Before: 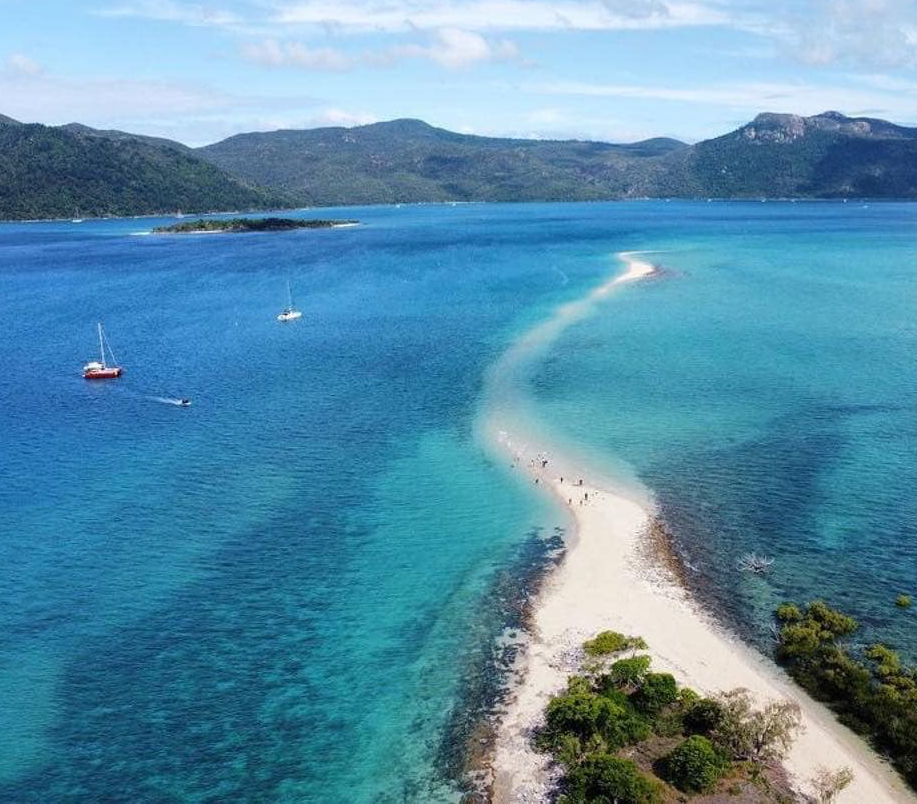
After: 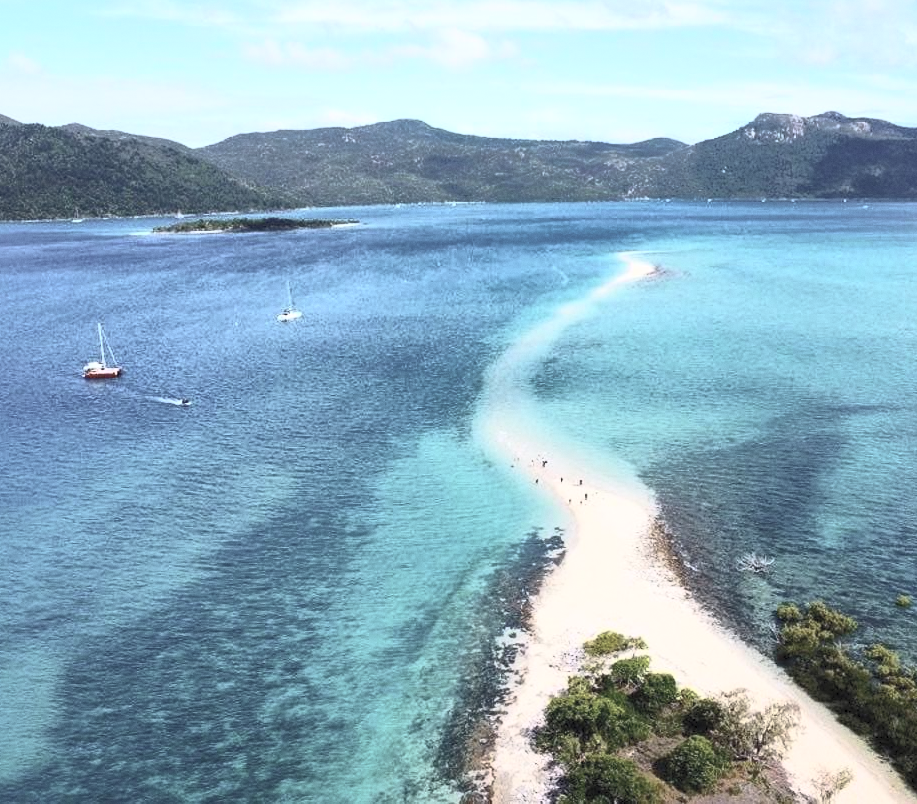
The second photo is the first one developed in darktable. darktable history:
shadows and highlights: highlights -60
contrast brightness saturation: contrast 0.57, brightness 0.57, saturation -0.34
grain: coarseness 0.09 ISO, strength 10%
